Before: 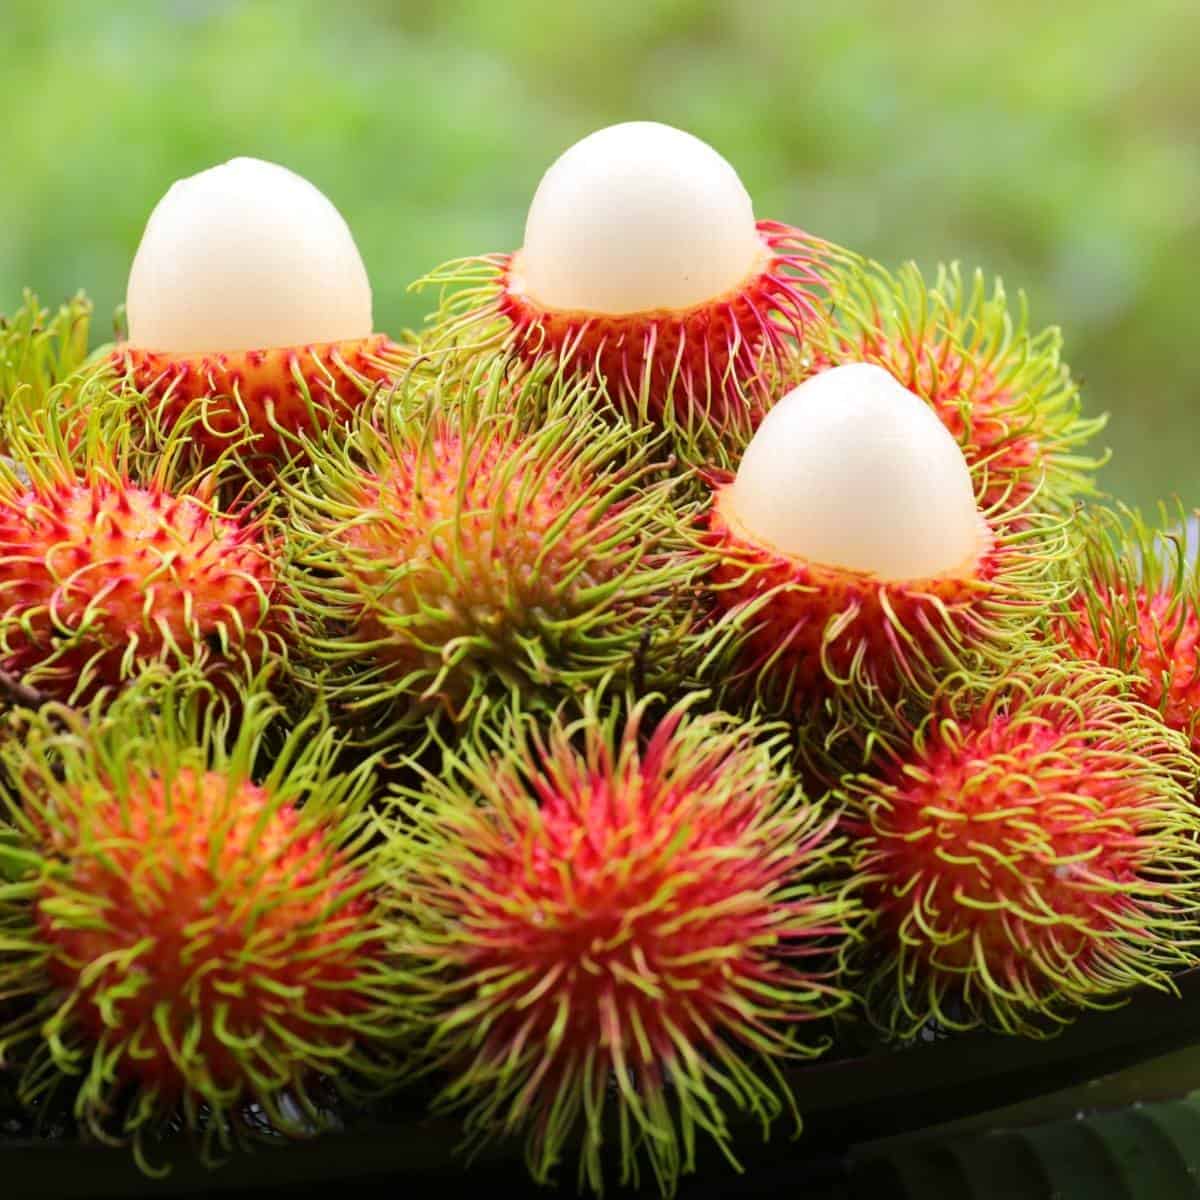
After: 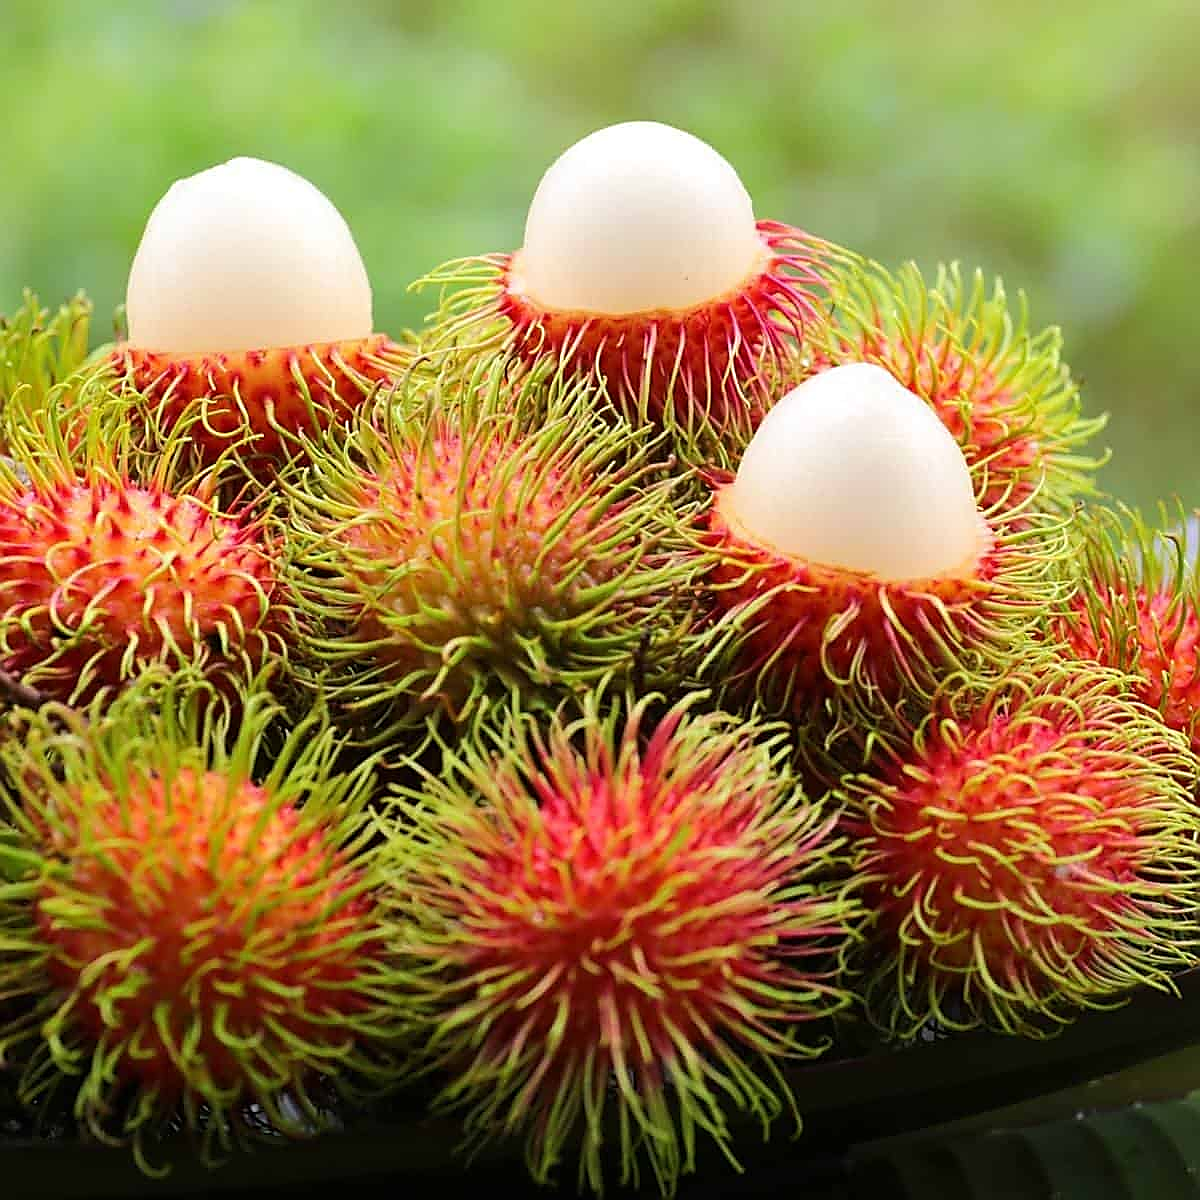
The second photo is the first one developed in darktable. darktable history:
sharpen: radius 1.397, amount 1.238, threshold 0.778
